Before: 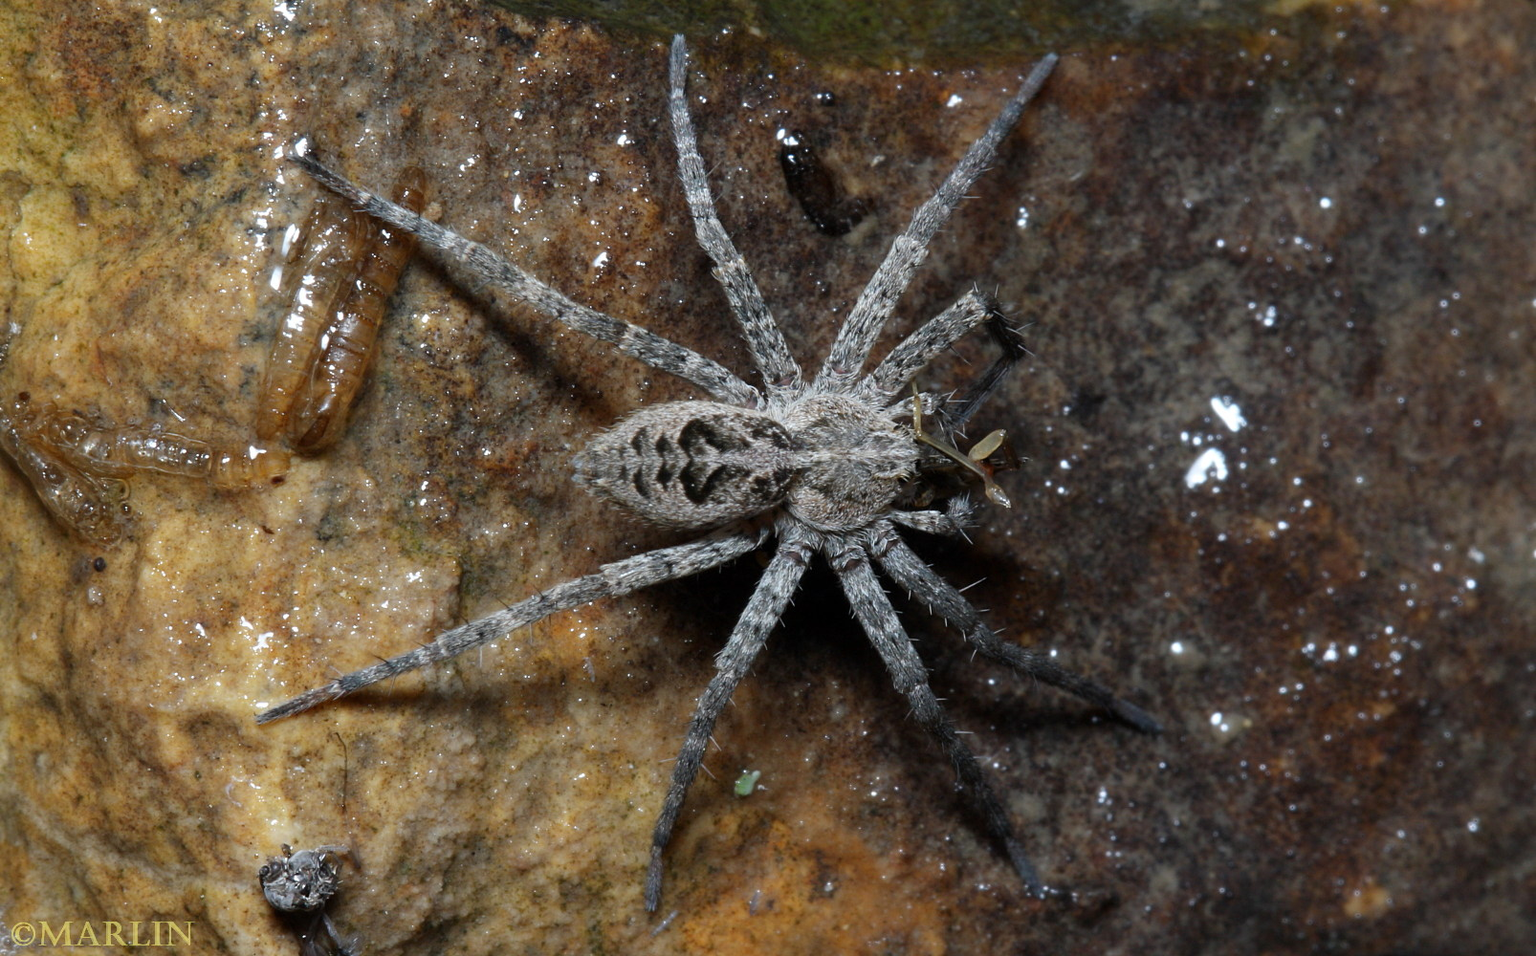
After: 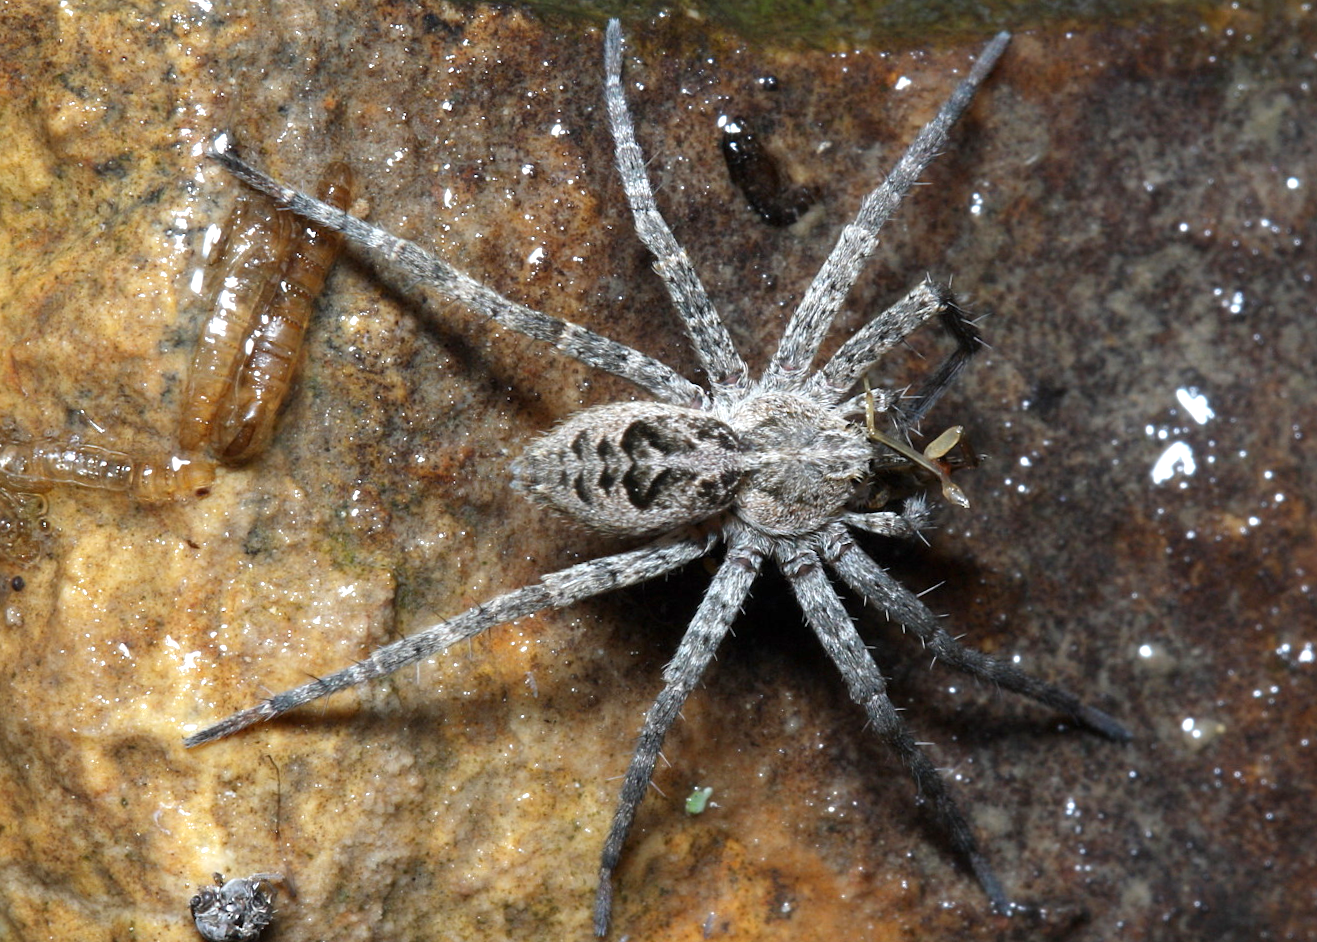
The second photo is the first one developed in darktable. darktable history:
exposure: black level correction 0, exposure 0.7 EV, compensate exposure bias true, compensate highlight preservation false
crop and rotate: angle 1°, left 4.281%, top 0.642%, right 11.383%, bottom 2.486%
